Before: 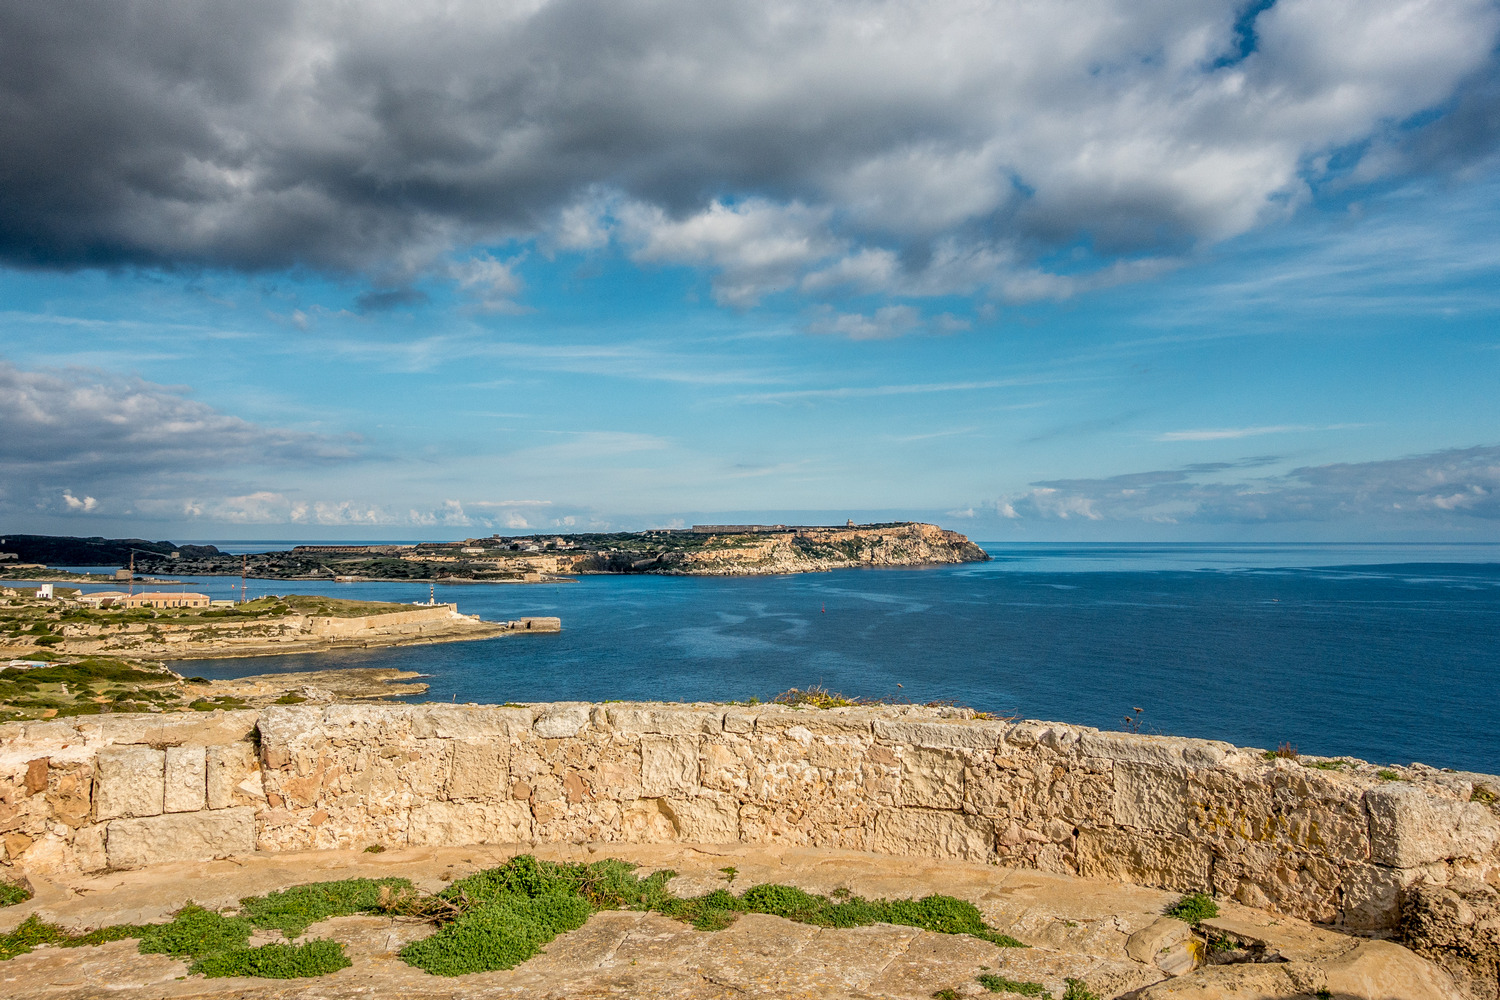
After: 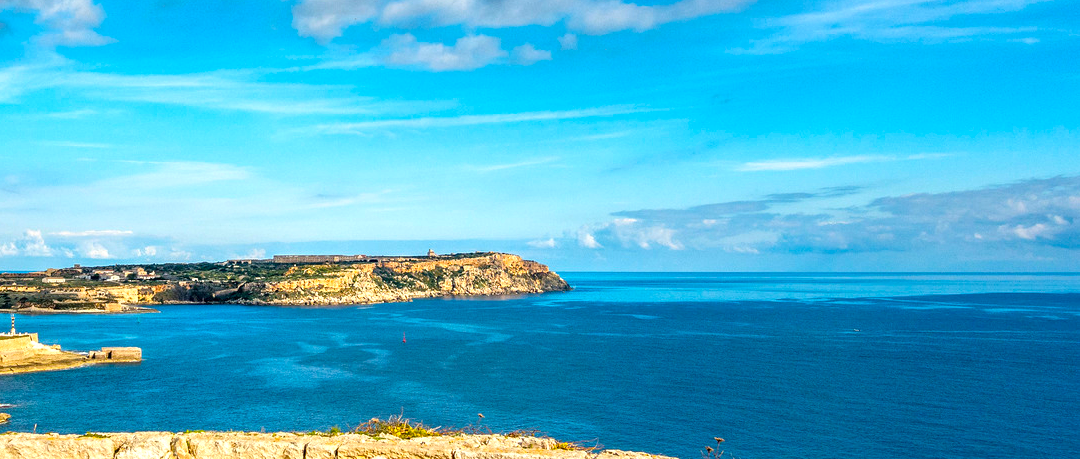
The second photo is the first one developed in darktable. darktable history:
crop and rotate: left 27.938%, top 27.046%, bottom 27.046%
exposure: black level correction 0, exposure 0.7 EV, compensate exposure bias true, compensate highlight preservation false
color balance rgb: linear chroma grading › global chroma 15%, perceptual saturation grading › global saturation 30%
